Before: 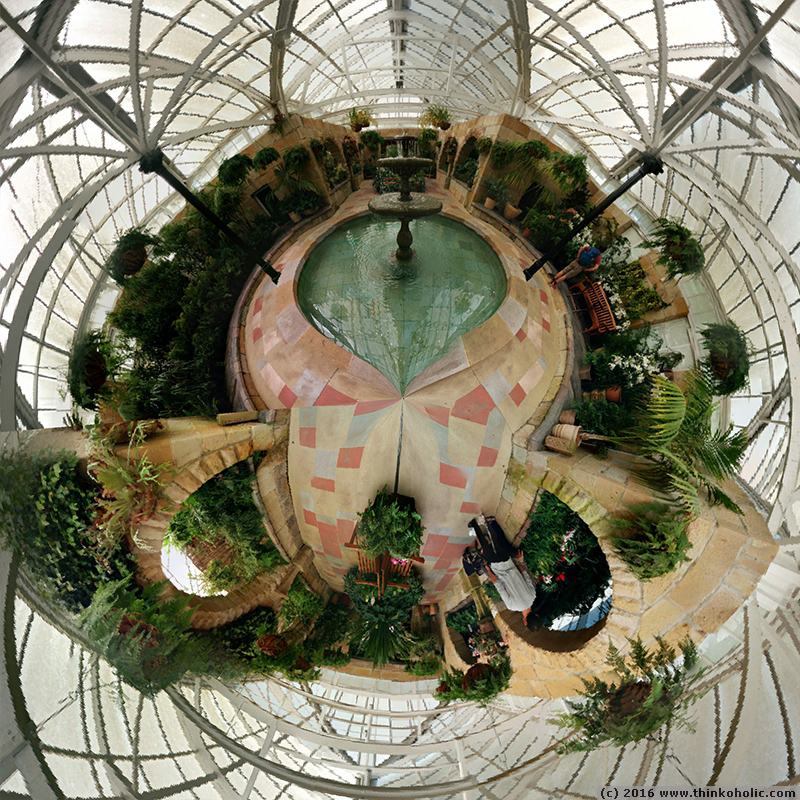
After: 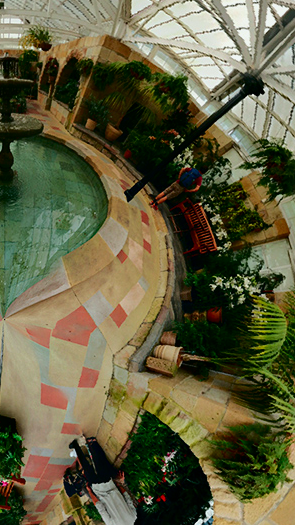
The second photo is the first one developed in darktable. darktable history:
white balance: red 1, blue 1
tone curve: curves: ch0 [(0, 0) (0.181, 0.087) (0.498, 0.485) (0.78, 0.742) (0.993, 0.954)]; ch1 [(0, 0) (0.311, 0.149) (0.395, 0.349) (0.488, 0.477) (0.612, 0.641) (1, 1)]; ch2 [(0, 0) (0.5, 0.5) (0.638, 0.667) (1, 1)], color space Lab, independent channels, preserve colors none
crop and rotate: left 49.936%, top 10.094%, right 13.136%, bottom 24.256%
